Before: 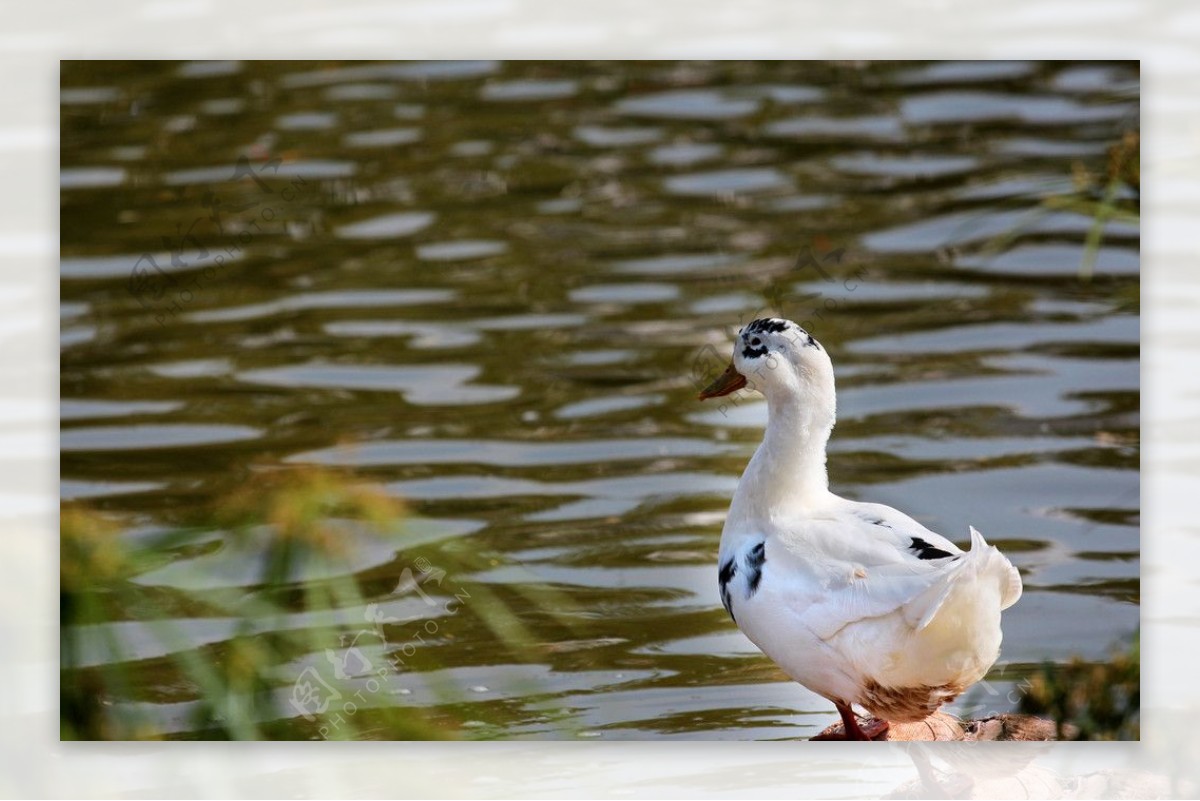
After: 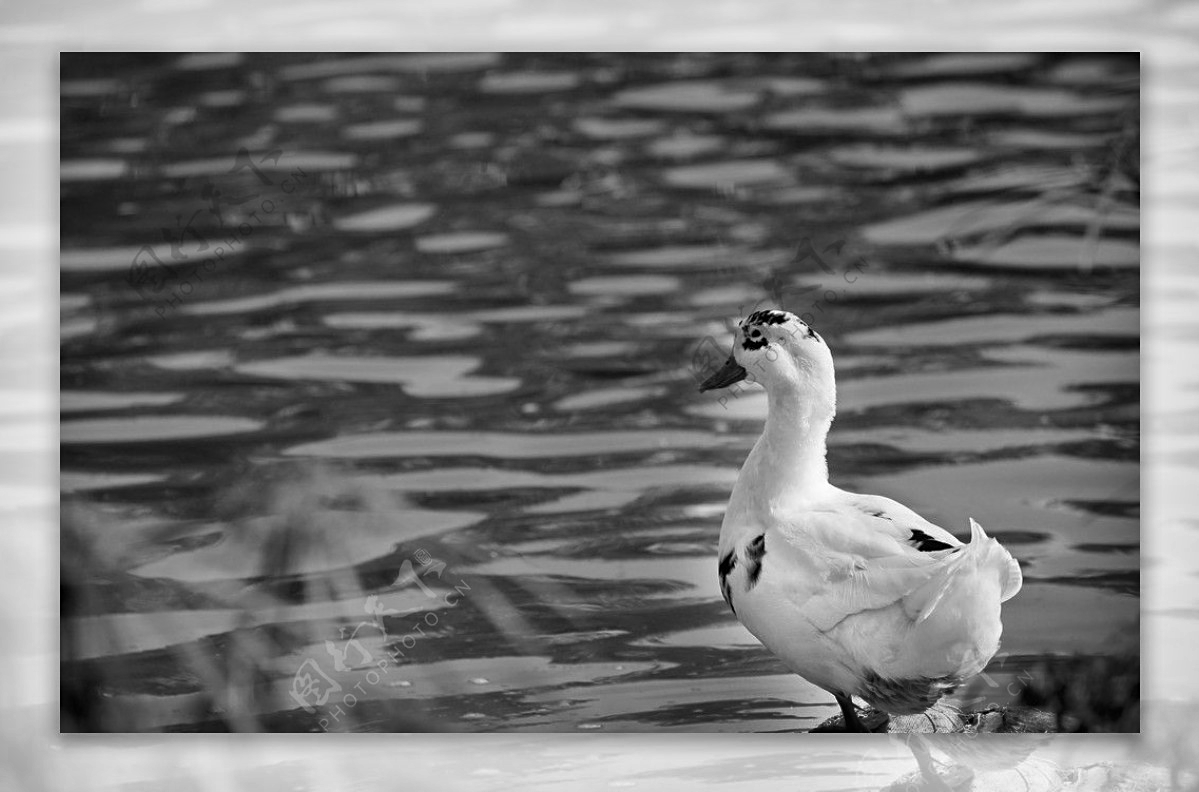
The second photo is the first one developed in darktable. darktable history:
sharpen: amount 0.2
color balance rgb: linear chroma grading › global chroma 15%, perceptual saturation grading › global saturation 30%
crop: top 1.049%, right 0.001%
white balance: red 0.978, blue 0.999
monochrome: on, module defaults
shadows and highlights: shadows 24.5, highlights -78.15, soften with gaussian
color correction: highlights a* -7.33, highlights b* 1.26, shadows a* -3.55, saturation 1.4
